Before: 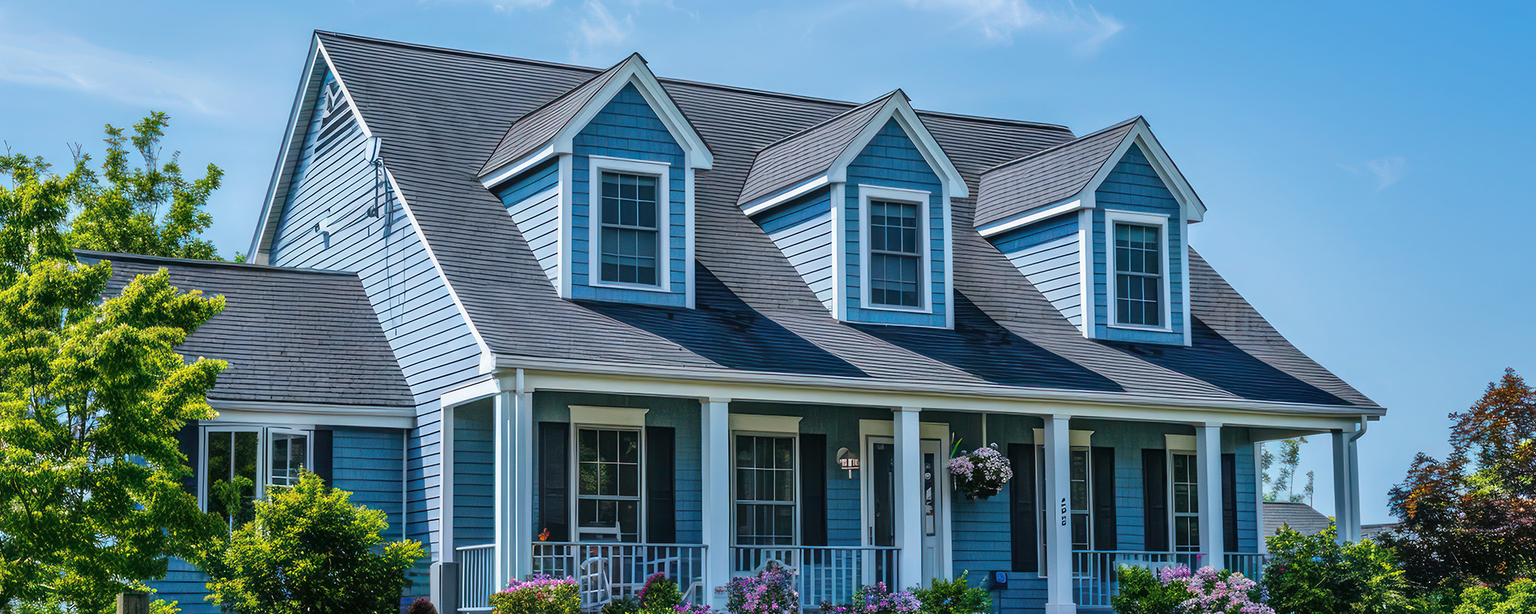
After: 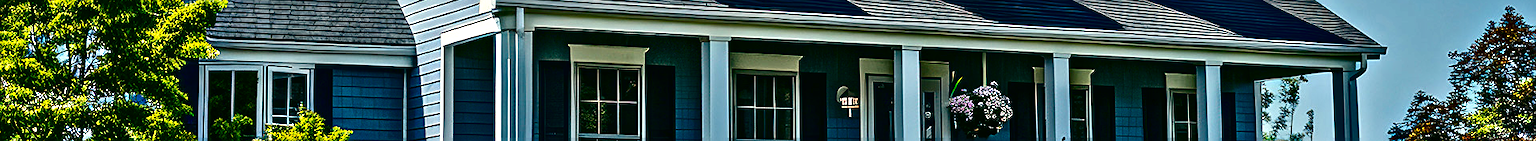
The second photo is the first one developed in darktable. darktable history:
sharpen: on, module defaults
exposure: exposure -0.157 EV, compensate highlight preservation false
contrast brightness saturation: contrast 0.185, brightness -0.244, saturation 0.12
color correction: highlights a* -0.549, highlights b* 9.62, shadows a* -8.75, shadows b* 0.467
contrast equalizer: octaves 7, y [[0.6 ×6], [0.55 ×6], [0 ×6], [0 ×6], [0 ×6]]
crop and rotate: top 58.863%, bottom 17.964%
